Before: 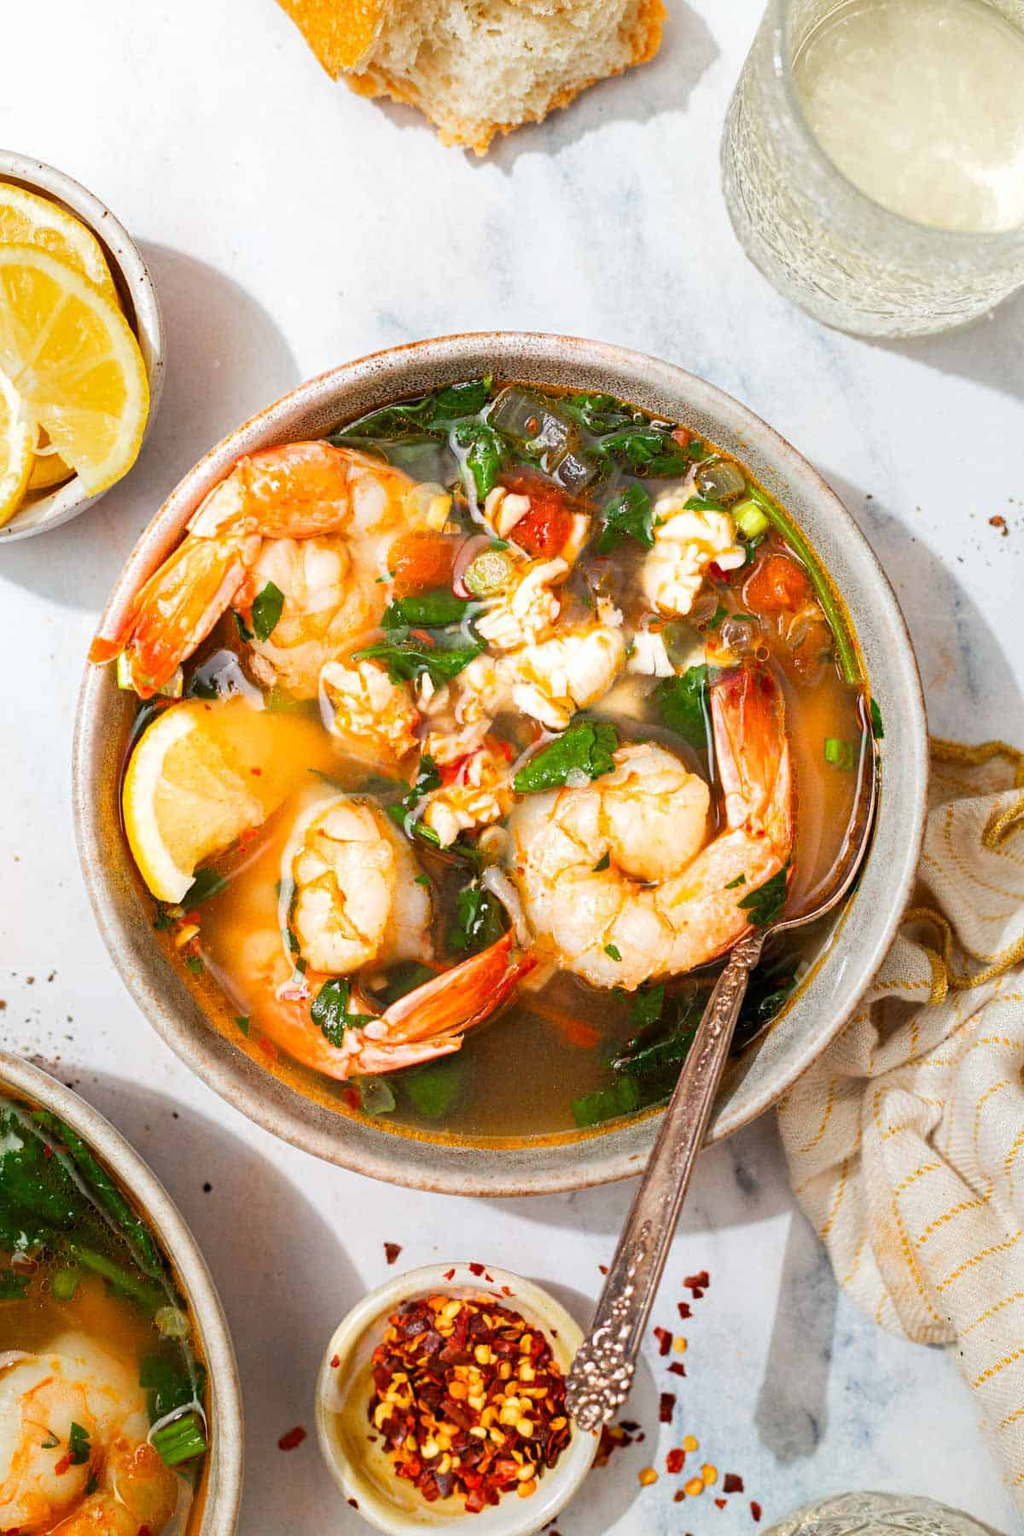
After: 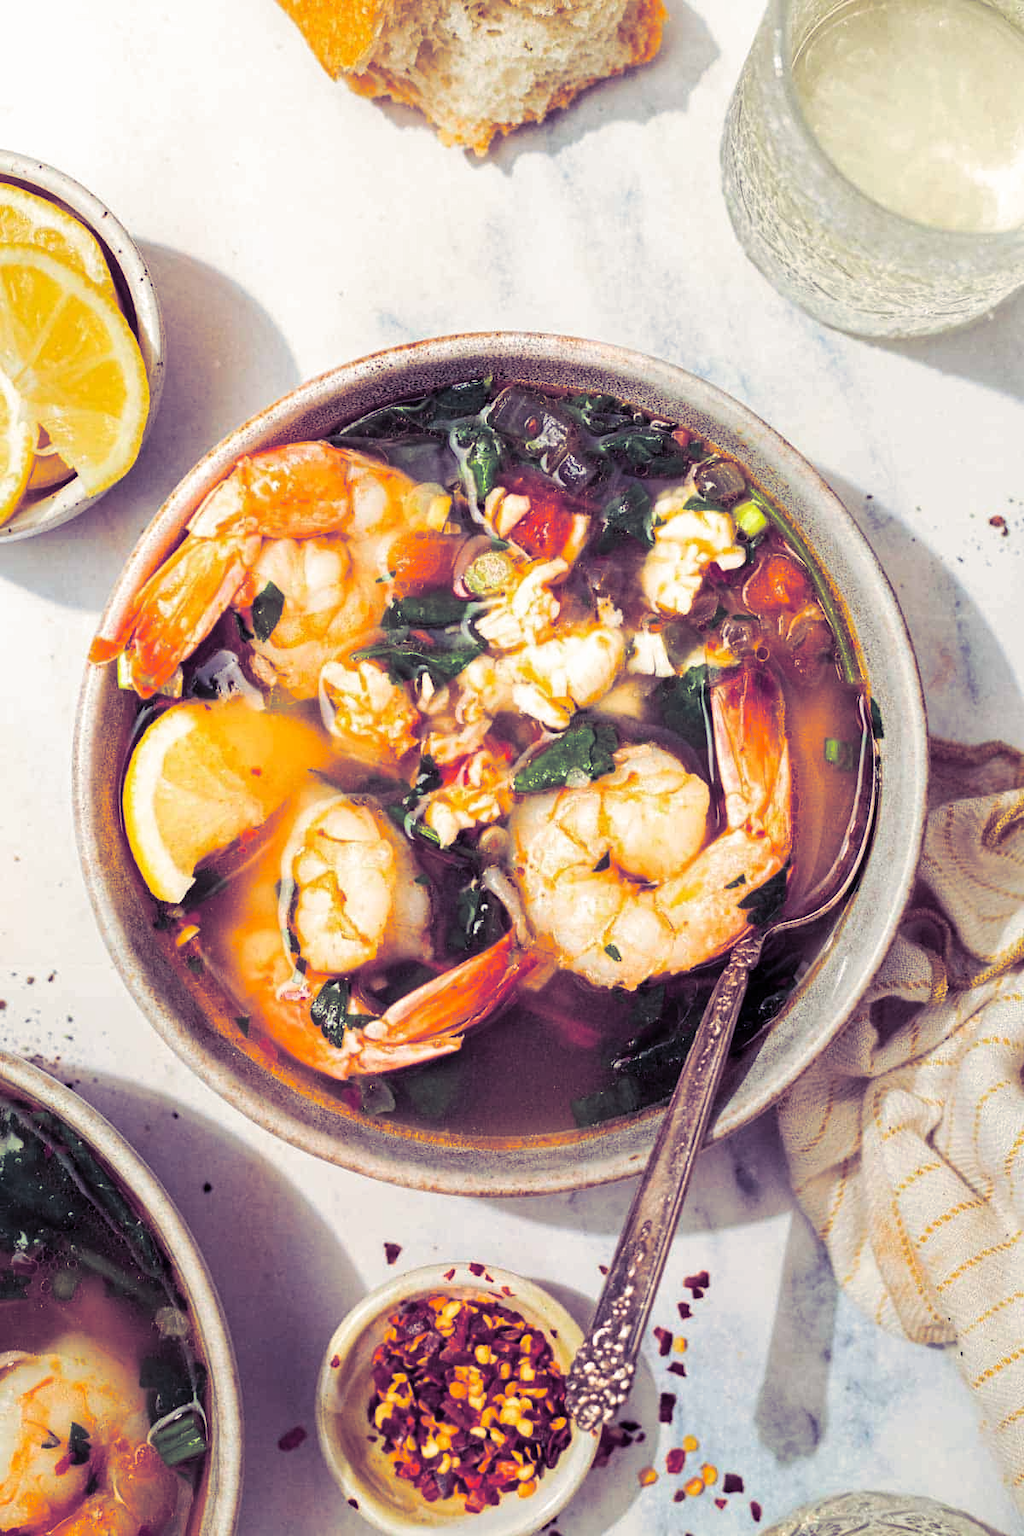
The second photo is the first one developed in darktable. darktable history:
tone equalizer: on, module defaults
split-toning: shadows › hue 255.6°, shadows › saturation 0.66, highlights › hue 43.2°, highlights › saturation 0.68, balance -50.1
